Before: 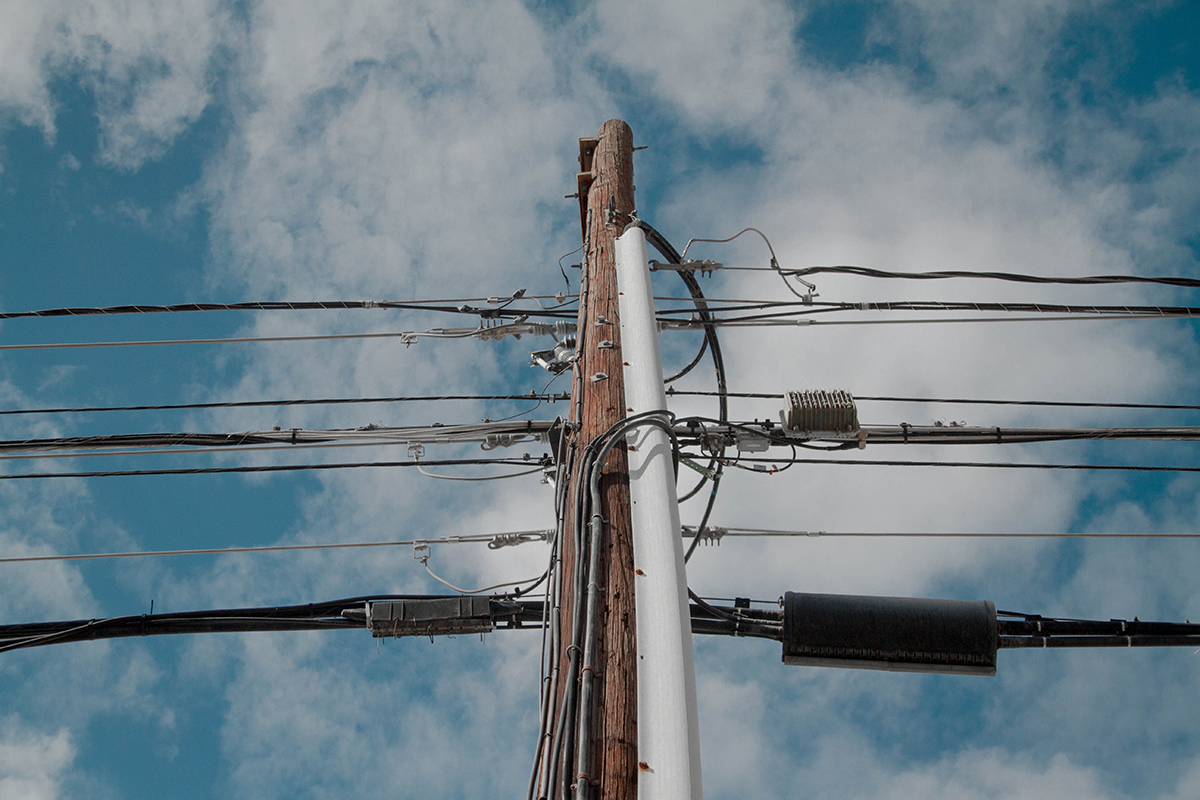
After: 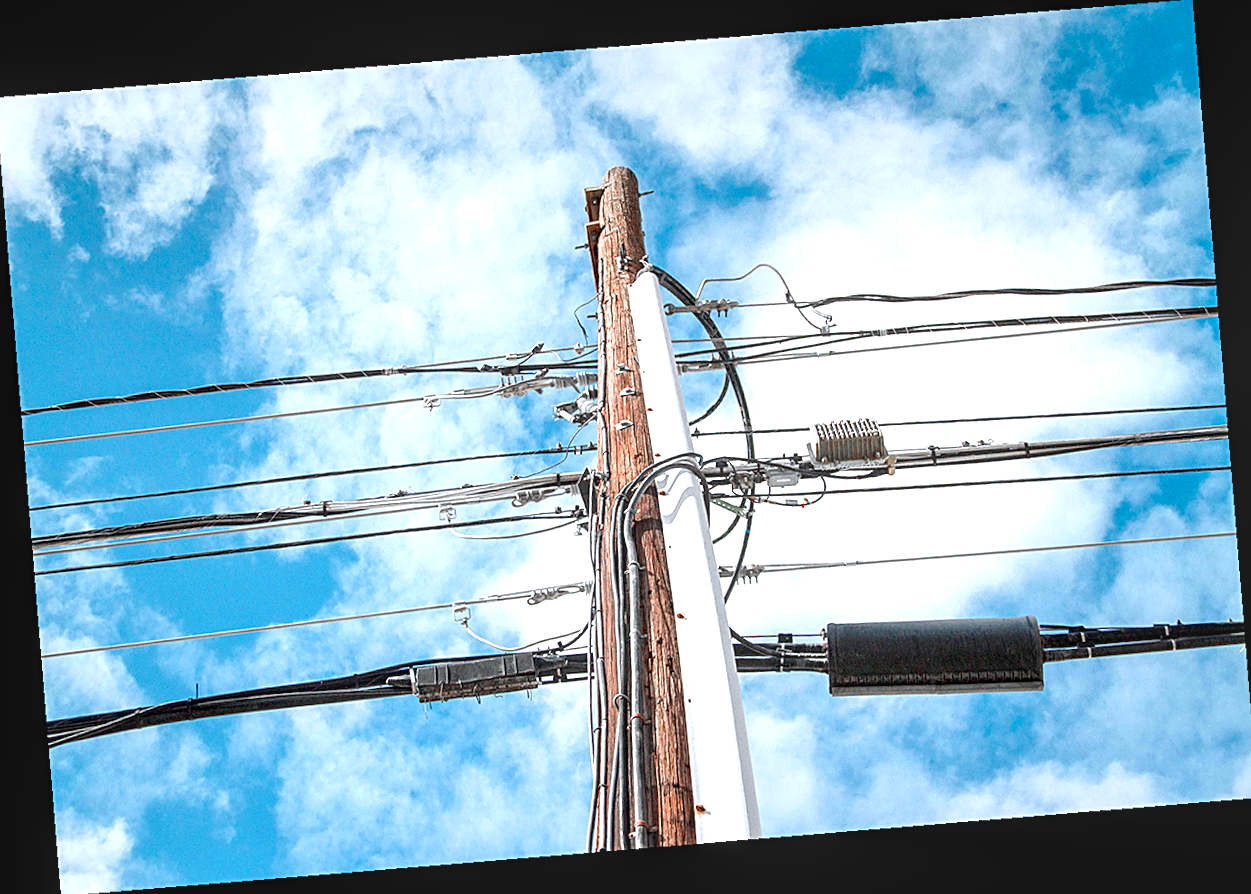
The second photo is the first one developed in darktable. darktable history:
sharpen: on, module defaults
exposure: black level correction 0, exposure 1.675 EV, compensate exposure bias true, compensate highlight preservation false
crop and rotate: angle -0.5°
rotate and perspective: rotation -5.2°, automatic cropping off
white balance: red 0.976, blue 1.04
contrast brightness saturation: contrast 0.08, saturation 0.2
local contrast: on, module defaults
